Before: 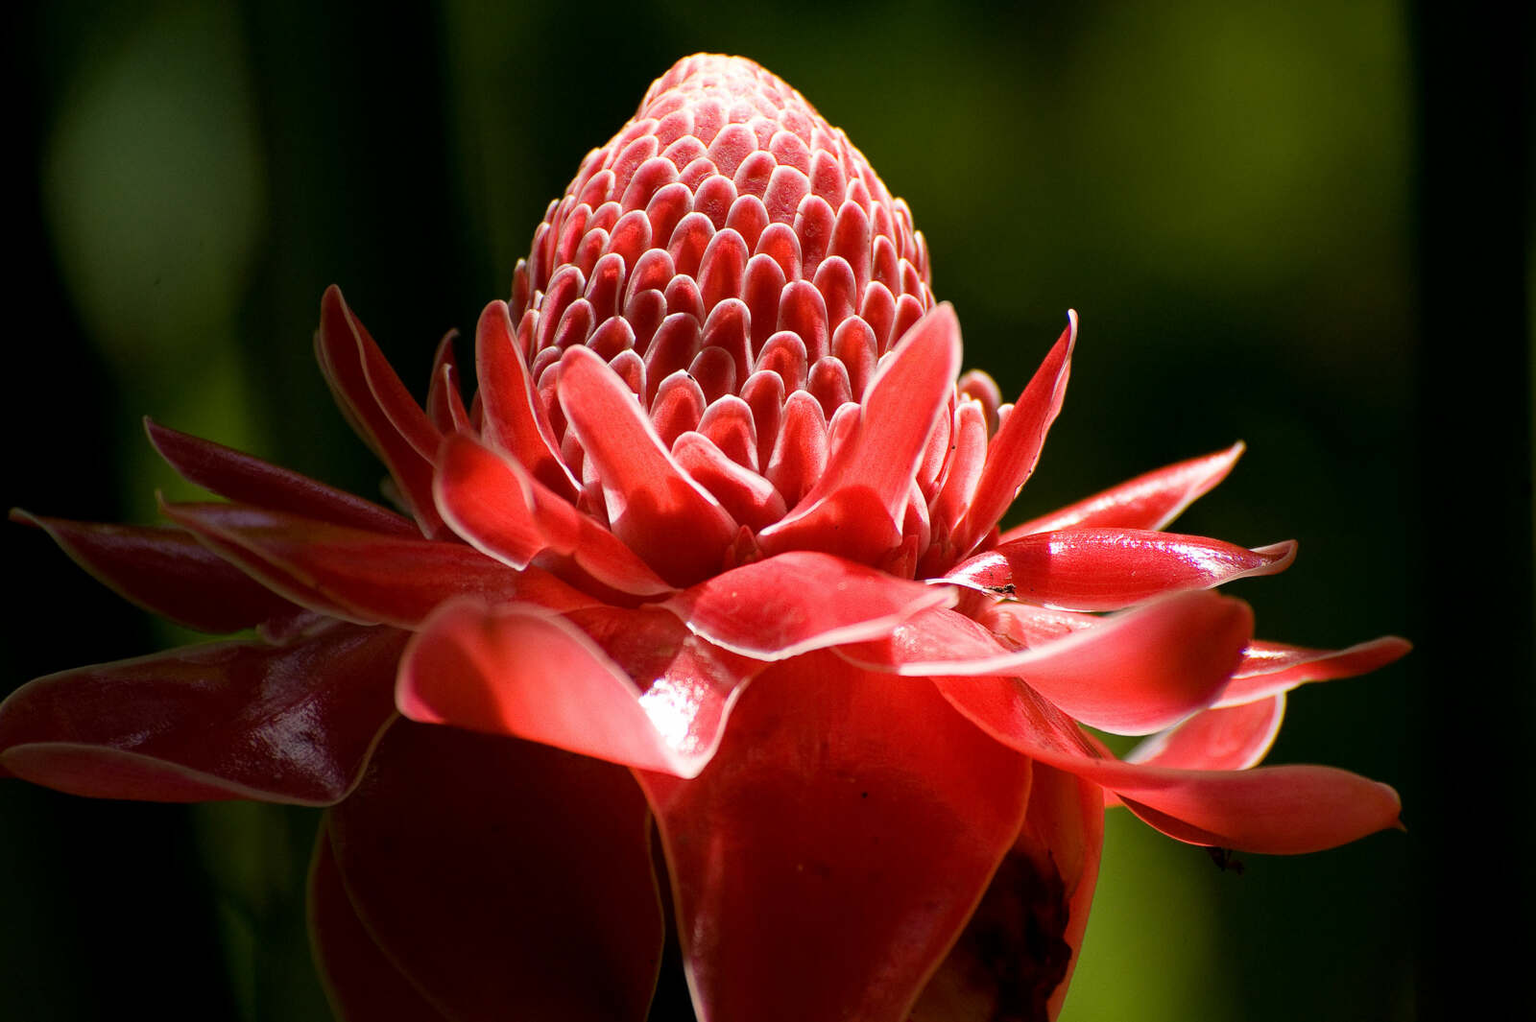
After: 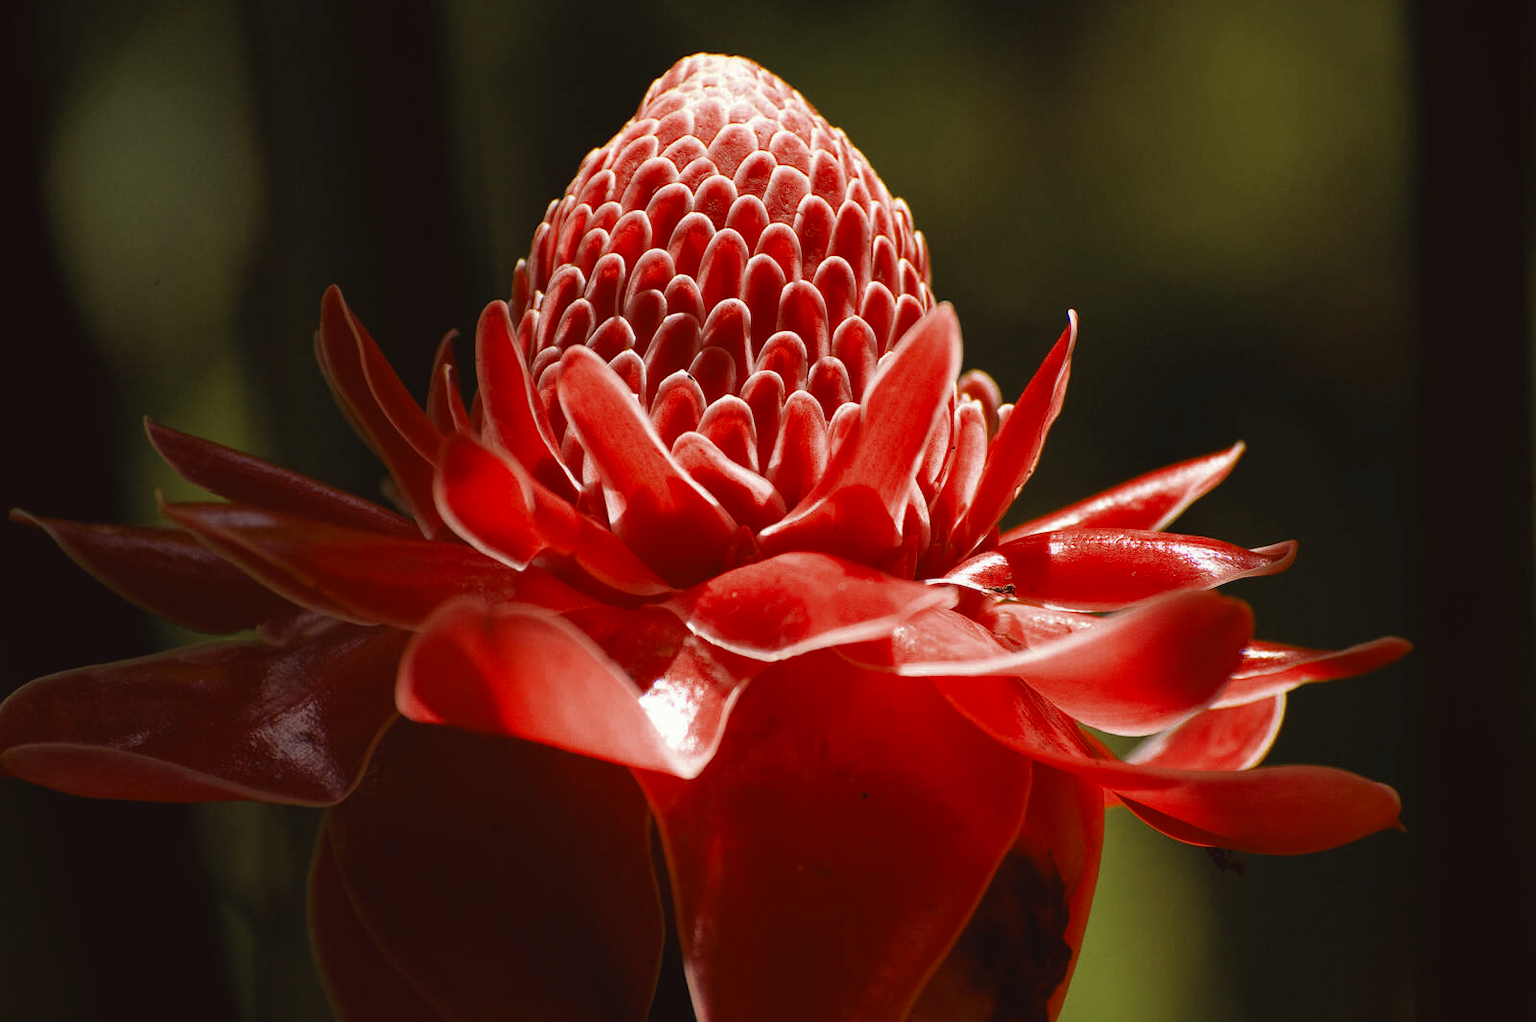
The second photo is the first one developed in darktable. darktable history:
color zones: curves: ch0 [(0, 0.5) (0.125, 0.4) (0.25, 0.5) (0.375, 0.4) (0.5, 0.4) (0.625, 0.35) (0.75, 0.35) (0.875, 0.5)]; ch1 [(0, 0.35) (0.125, 0.45) (0.25, 0.35) (0.375, 0.35) (0.5, 0.35) (0.625, 0.35) (0.75, 0.45) (0.875, 0.35)]; ch2 [(0, 0.6) (0.125, 0.5) (0.25, 0.5) (0.375, 0.6) (0.5, 0.6) (0.625, 0.5) (0.75, 0.5) (0.875, 0.5)]
color balance rgb: power › chroma 1.538%, power › hue 27.54°, global offset › luminance 0.491%, perceptual saturation grading › global saturation 9.684%, perceptual brilliance grading › global brilliance 2.682%, perceptual brilliance grading › highlights -3.484%, perceptual brilliance grading › shadows 2.695%, global vibrance 11.008%
